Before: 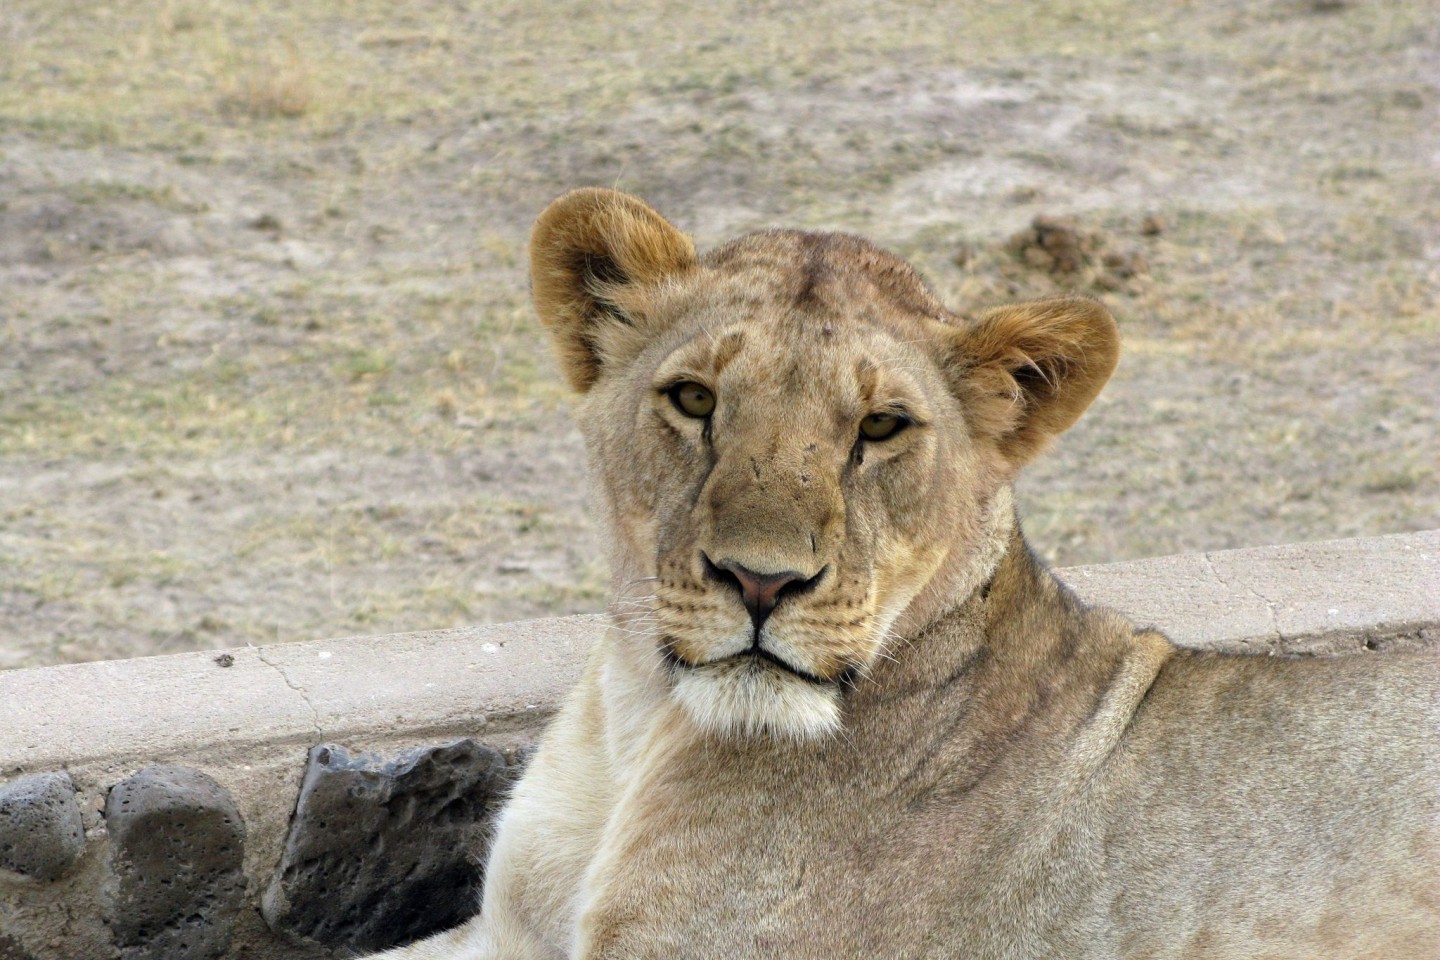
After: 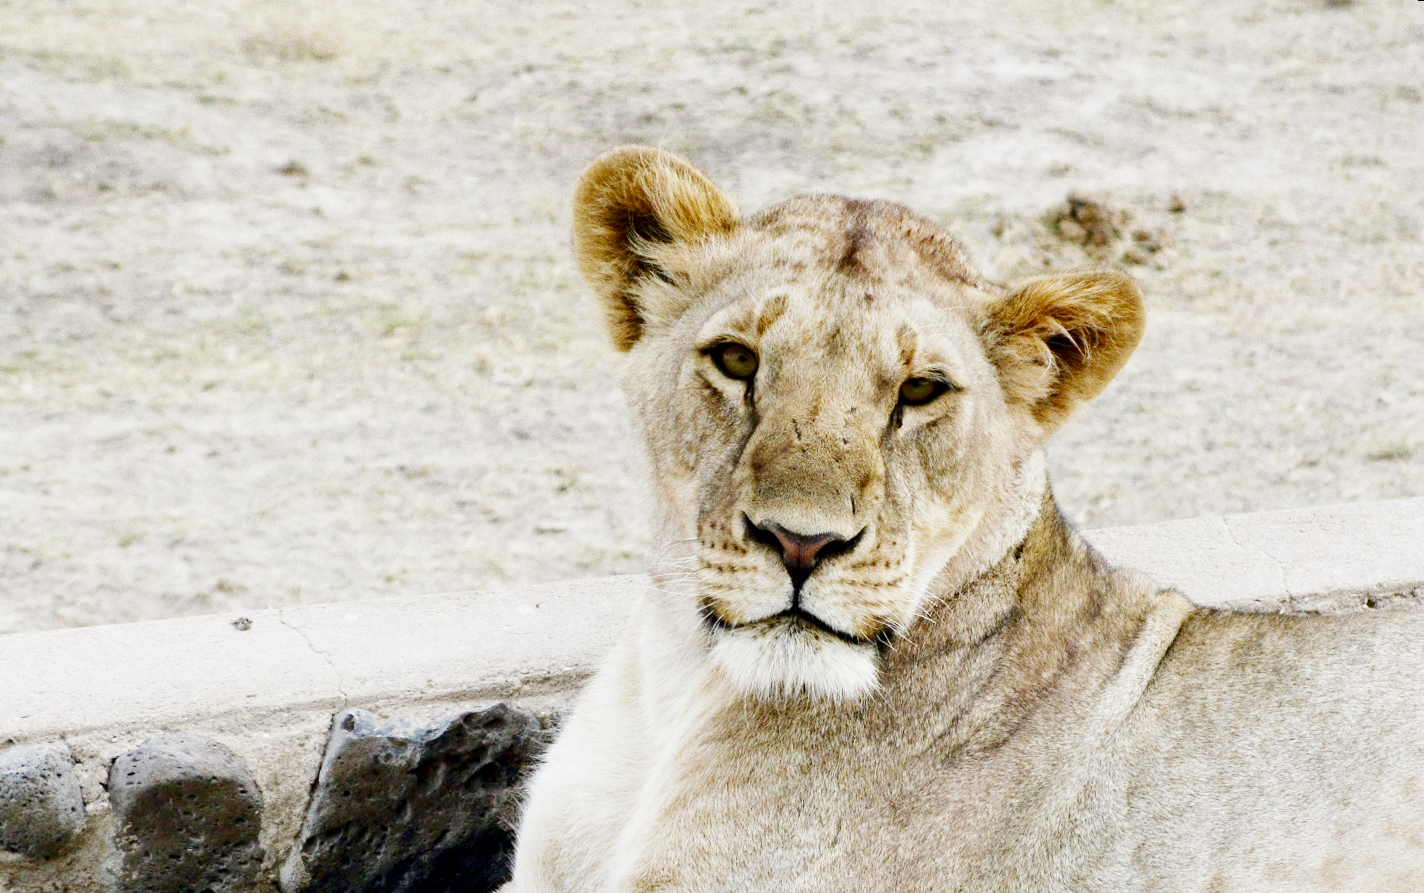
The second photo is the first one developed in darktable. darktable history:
exposure: black level correction 0, exposure 2.138 EV, compensate exposure bias true, compensate highlight preservation false
contrast brightness saturation: contrast 0.1, brightness -0.26, saturation 0.14
fill light: on, module defaults
filmic rgb: middle gray luminance 29%, black relative exposure -10.3 EV, white relative exposure 5.5 EV, threshold 6 EV, target black luminance 0%, hardness 3.95, latitude 2.04%, contrast 1.132, highlights saturation mix 5%, shadows ↔ highlights balance 15.11%, preserve chrominance no, color science v3 (2019), use custom middle-gray values true, iterations of high-quality reconstruction 0, enable highlight reconstruction true
grain: on, module defaults
rotate and perspective: rotation 0.679°, lens shift (horizontal) 0.136, crop left 0.009, crop right 0.991, crop top 0.078, crop bottom 0.95
